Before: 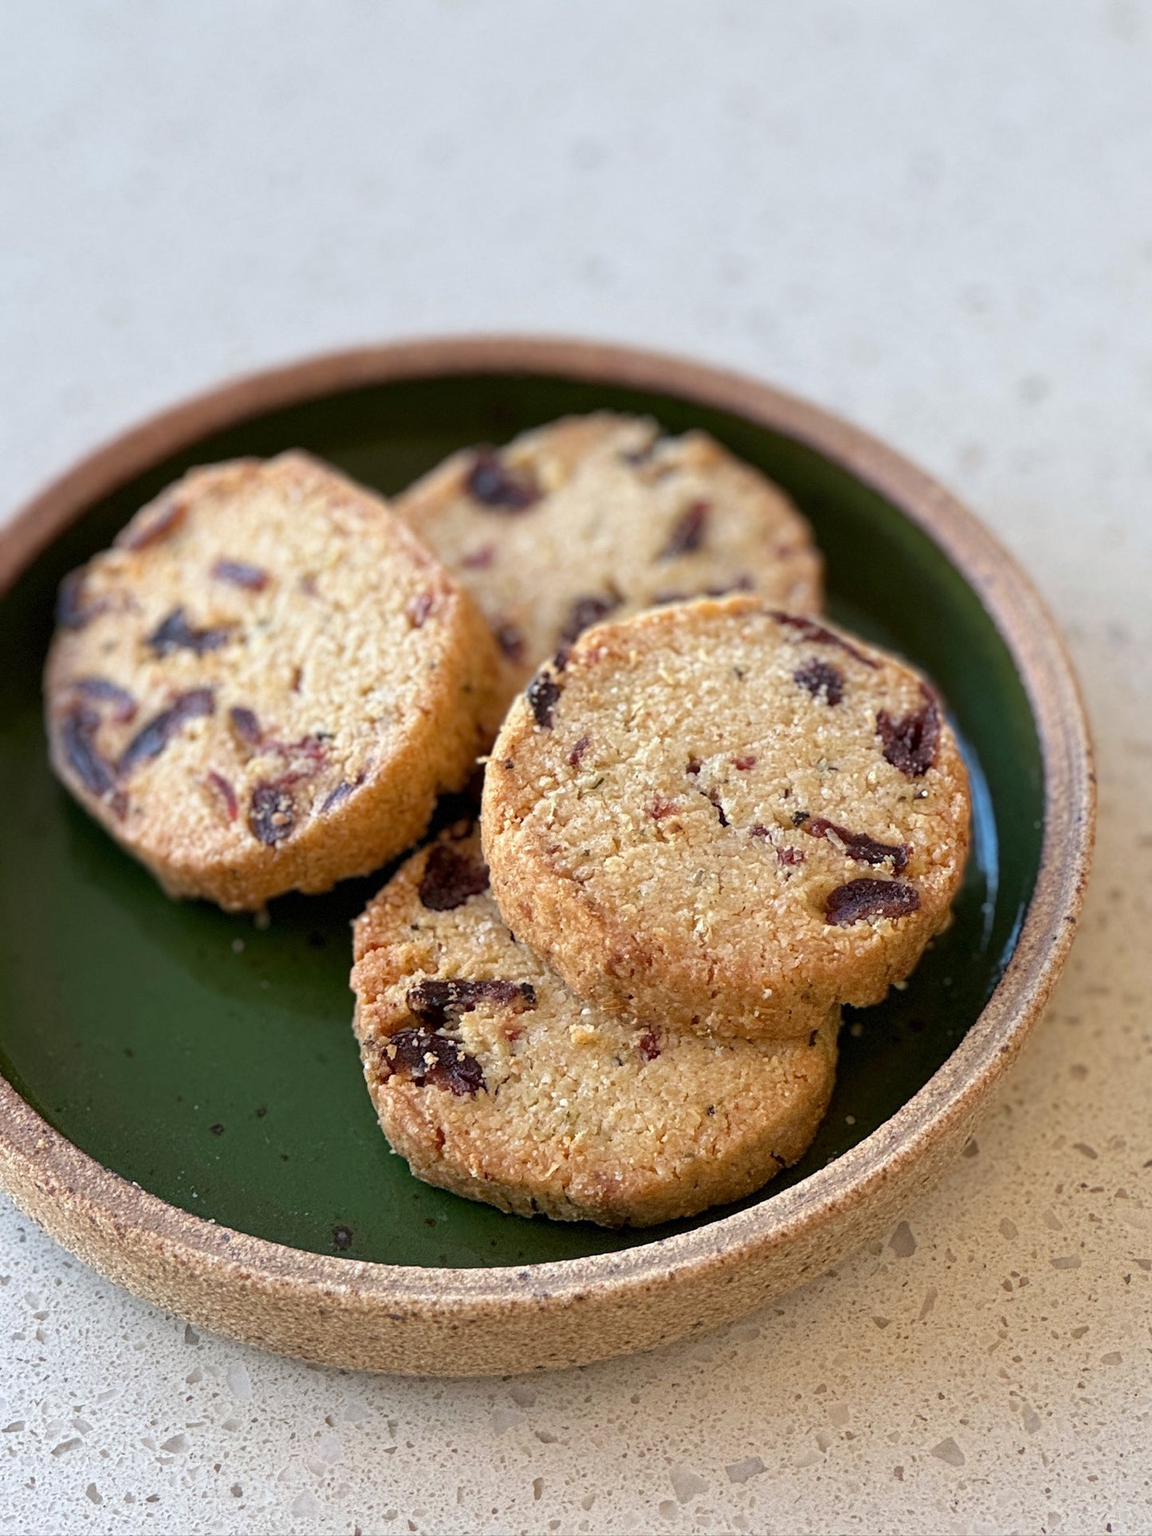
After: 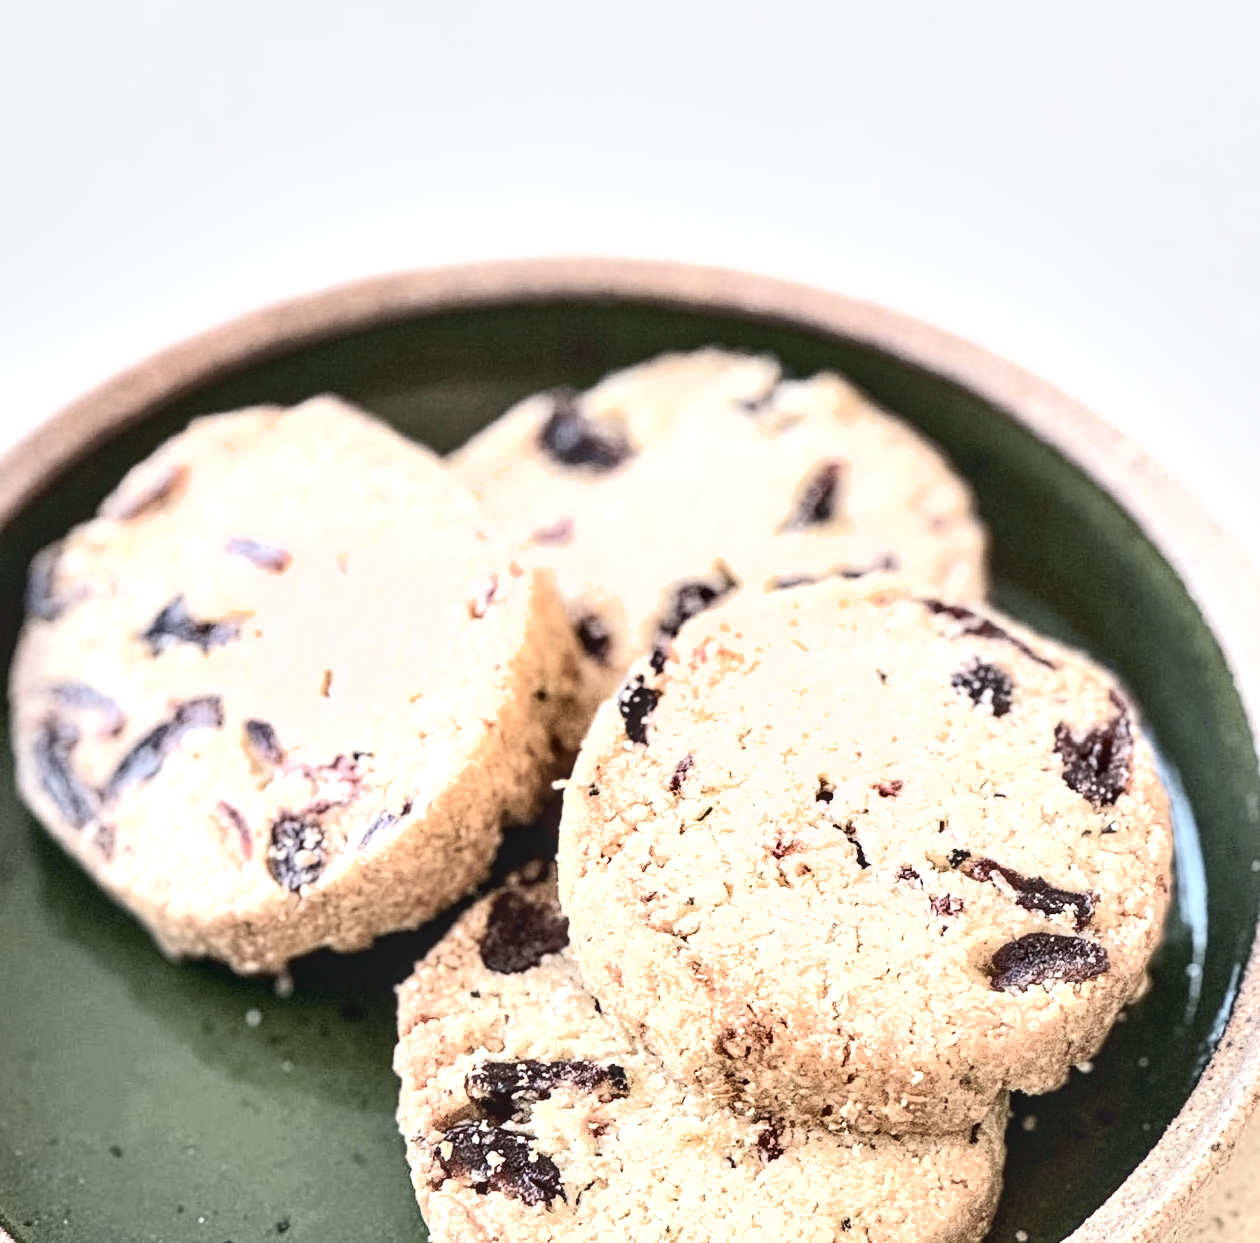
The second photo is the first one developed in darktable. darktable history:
color correction: highlights b* -0.005, saturation 0.359
exposure: black level correction 0.001, exposure 1.828 EV, compensate highlight preservation false
local contrast: highlights 53%, shadows 52%, detail 130%, midtone range 0.446
crop: left 3.147%, top 8.822%, right 9.626%, bottom 26.672%
tone curve: curves: ch0 [(0, 0.031) (0.139, 0.084) (0.311, 0.278) (0.495, 0.544) (0.718, 0.816) (0.841, 0.909) (1, 0.967)]; ch1 [(0, 0) (0.272, 0.249) (0.388, 0.385) (0.479, 0.456) (0.495, 0.497) (0.538, 0.55) (0.578, 0.595) (0.707, 0.778) (1, 1)]; ch2 [(0, 0) (0.125, 0.089) (0.353, 0.329) (0.443, 0.408) (0.502, 0.495) (0.56, 0.553) (0.608, 0.631) (1, 1)], color space Lab, independent channels, preserve colors none
shadows and highlights: highlights color adjustment 49.59%, low approximation 0.01, soften with gaussian
